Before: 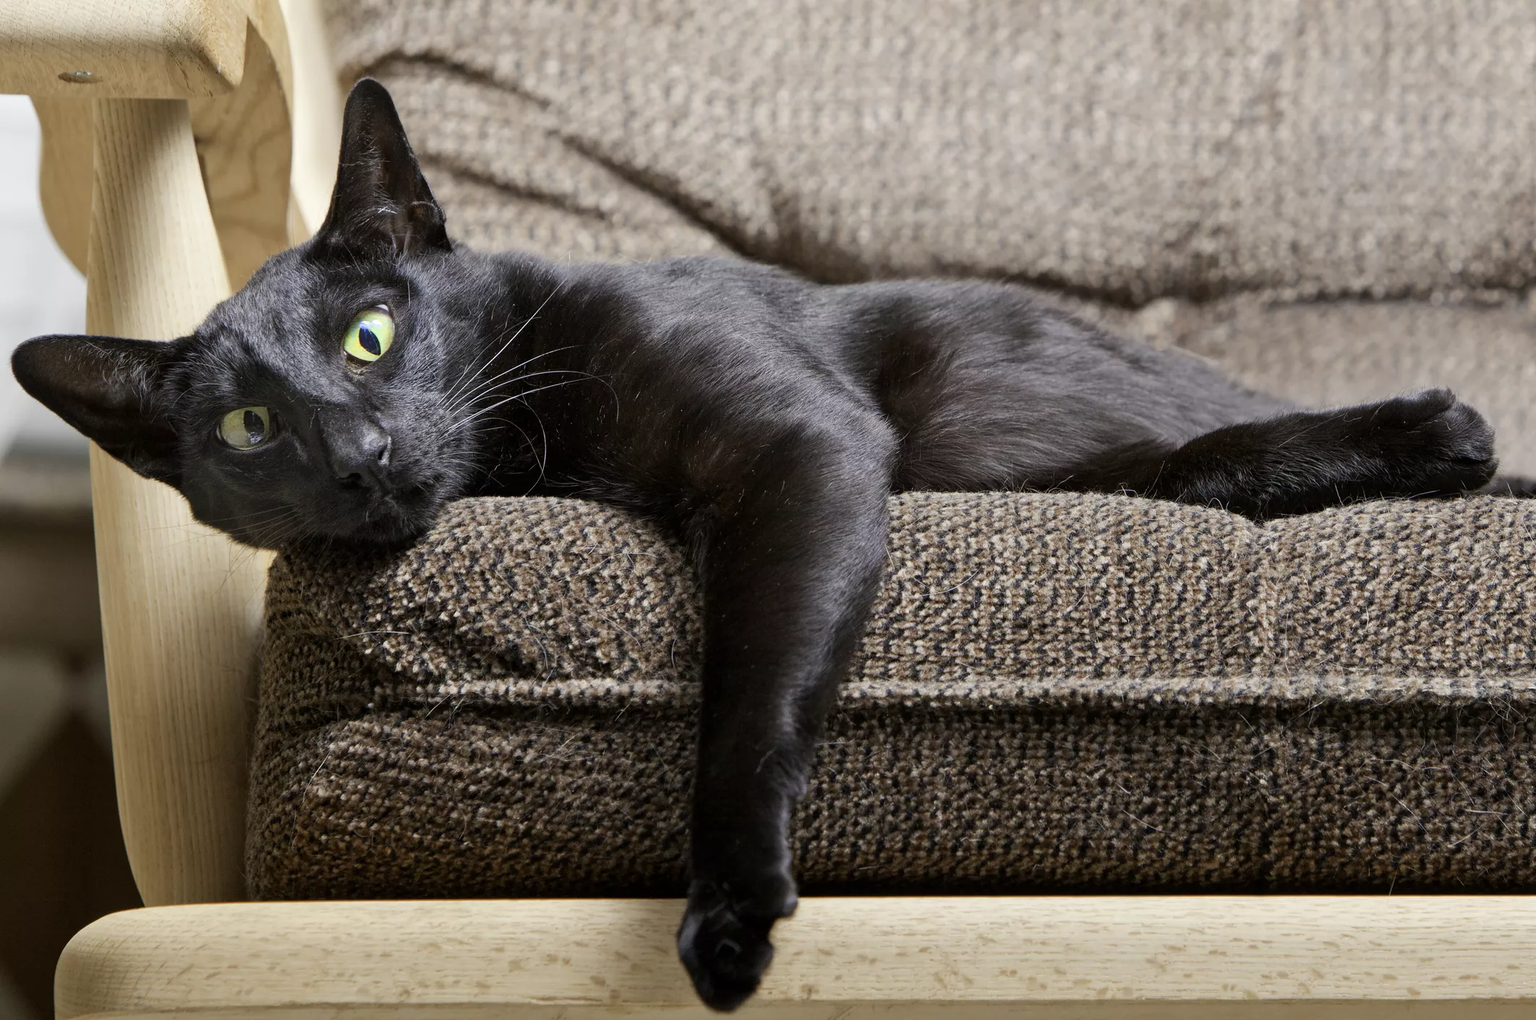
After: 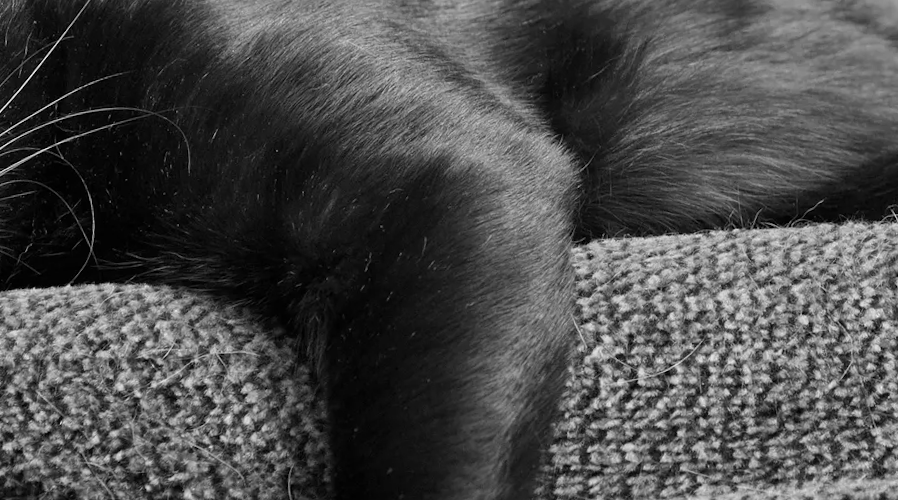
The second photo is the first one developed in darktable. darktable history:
crop: left 31.751%, top 32.172%, right 27.8%, bottom 35.83%
monochrome: on, module defaults
white balance: red 1.004, blue 1.024
rotate and perspective: rotation -4.25°, automatic cropping off
